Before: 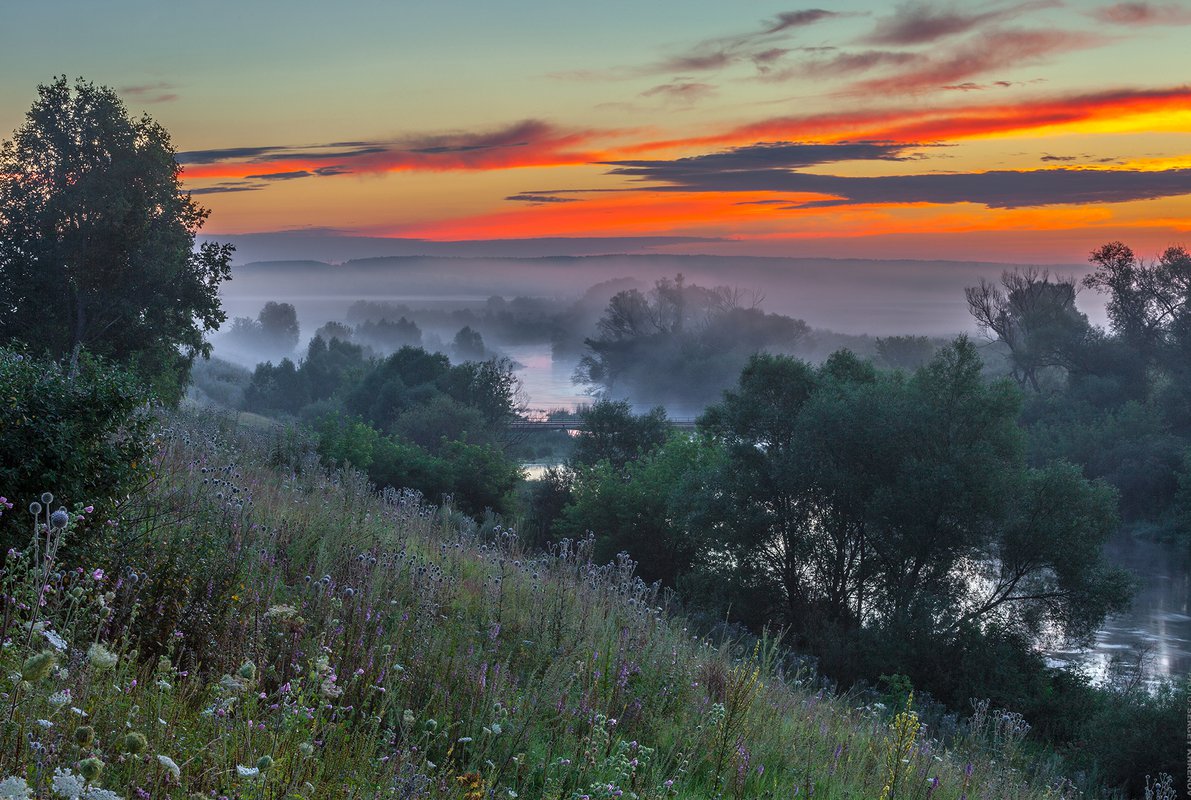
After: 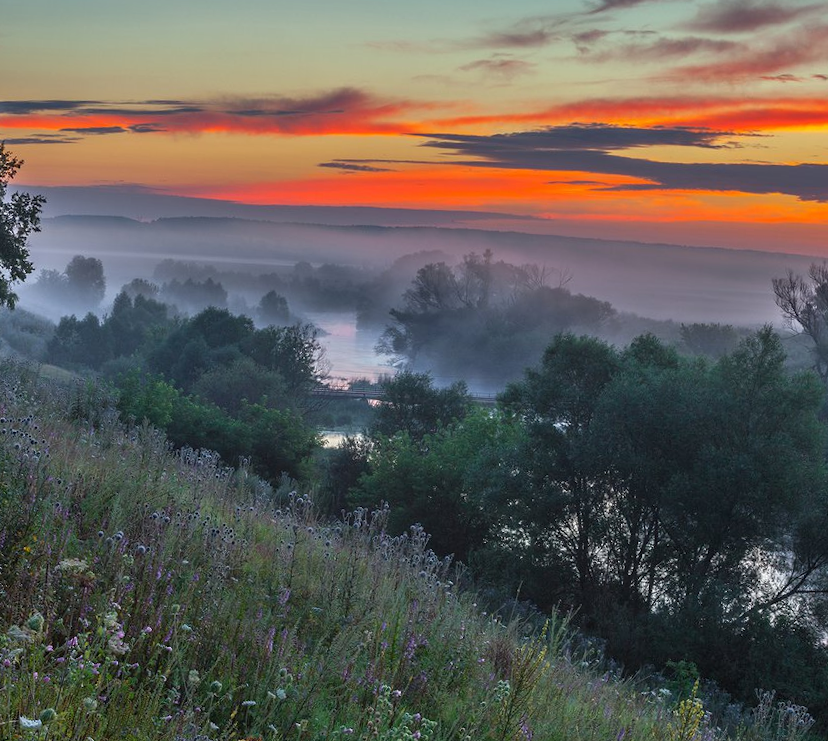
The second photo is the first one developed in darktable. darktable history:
crop and rotate: angle -3.07°, left 14.103%, top 0.02%, right 10.853%, bottom 0.03%
